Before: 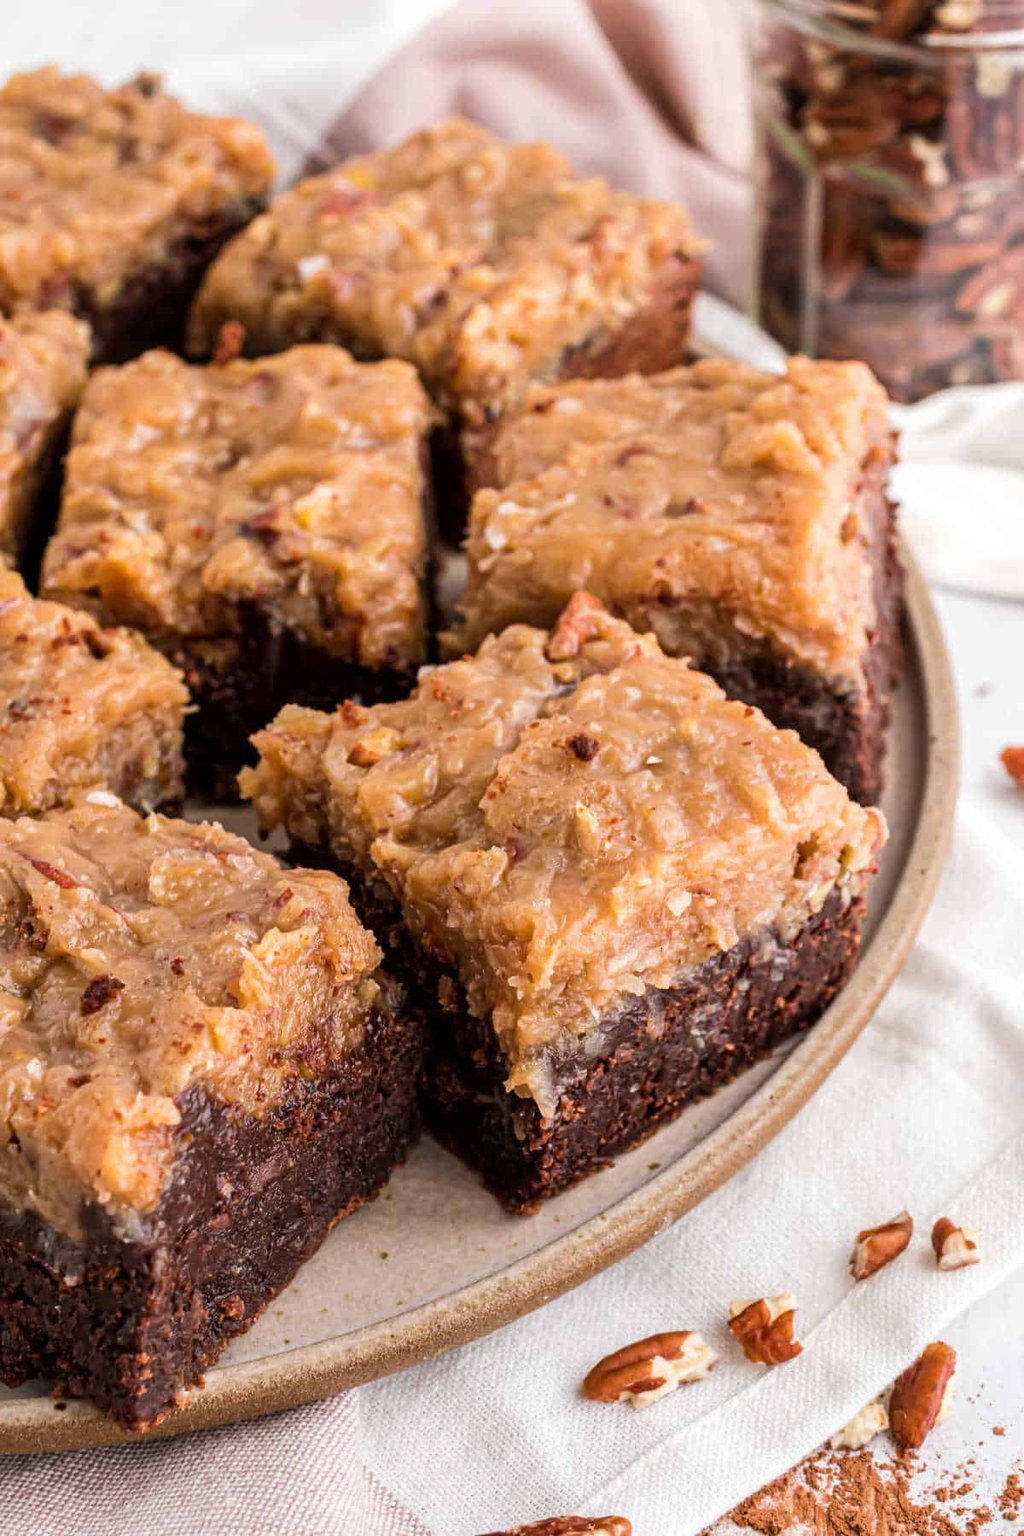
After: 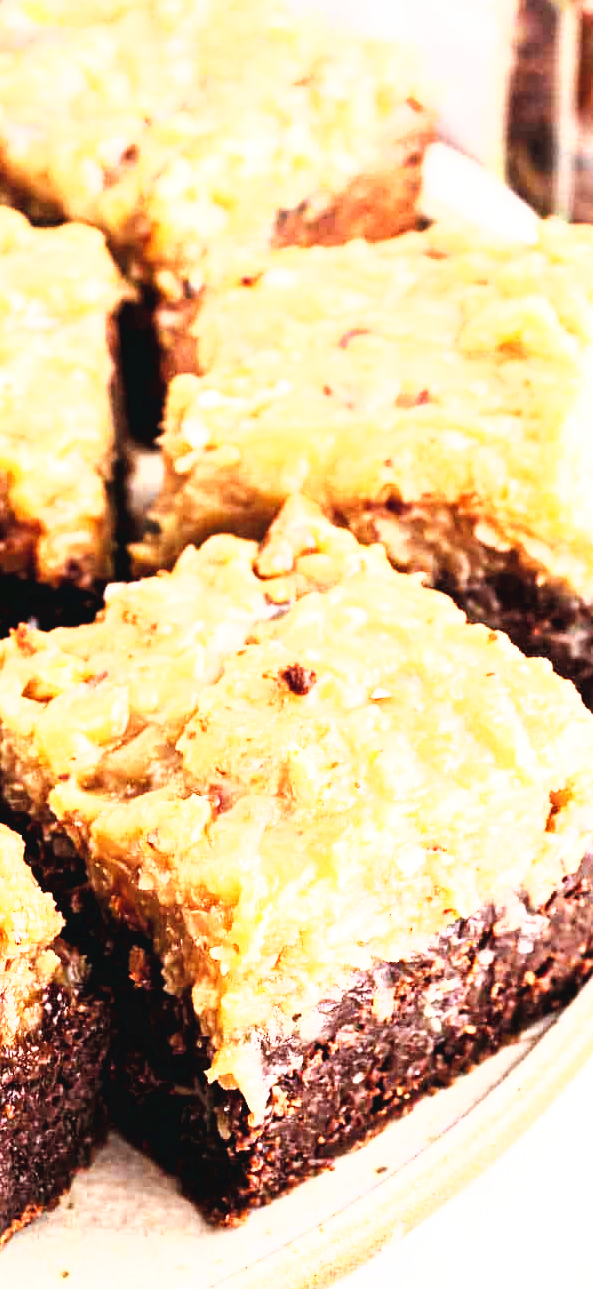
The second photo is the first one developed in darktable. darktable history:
tone curve: curves: ch0 [(0, 0) (0.003, 0.032) (0.011, 0.036) (0.025, 0.049) (0.044, 0.075) (0.069, 0.112) (0.1, 0.151) (0.136, 0.197) (0.177, 0.241) (0.224, 0.295) (0.277, 0.355) (0.335, 0.429) (0.399, 0.512) (0.468, 0.607) (0.543, 0.702) (0.623, 0.796) (0.709, 0.903) (0.801, 0.987) (0.898, 0.997) (1, 1)], color space Lab, independent channels, preserve colors none
base curve: curves: ch0 [(0, 0.003) (0.001, 0.002) (0.006, 0.004) (0.02, 0.022) (0.048, 0.086) (0.094, 0.234) (0.162, 0.431) (0.258, 0.629) (0.385, 0.8) (0.548, 0.918) (0.751, 0.988) (1, 1)], preserve colors none
crop: left 32.159%, top 10.98%, right 18.398%, bottom 17.366%
